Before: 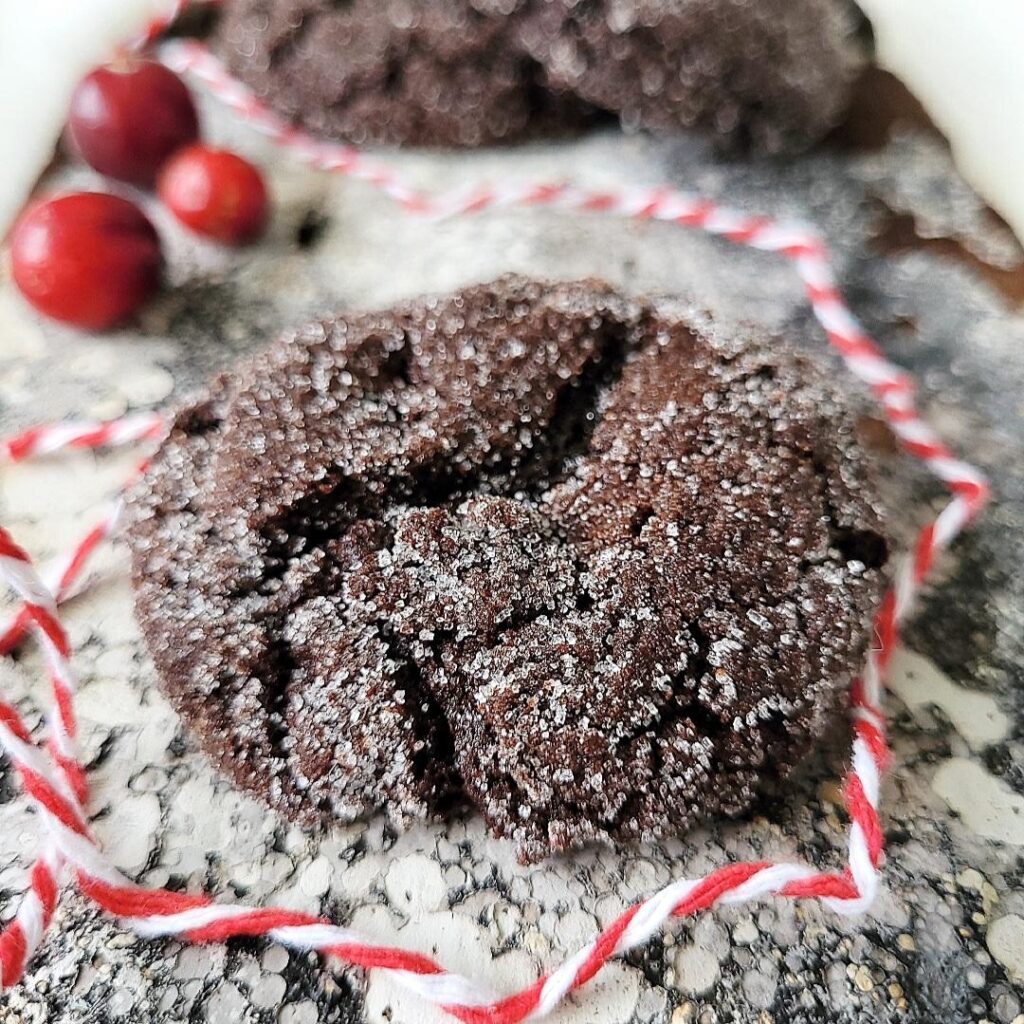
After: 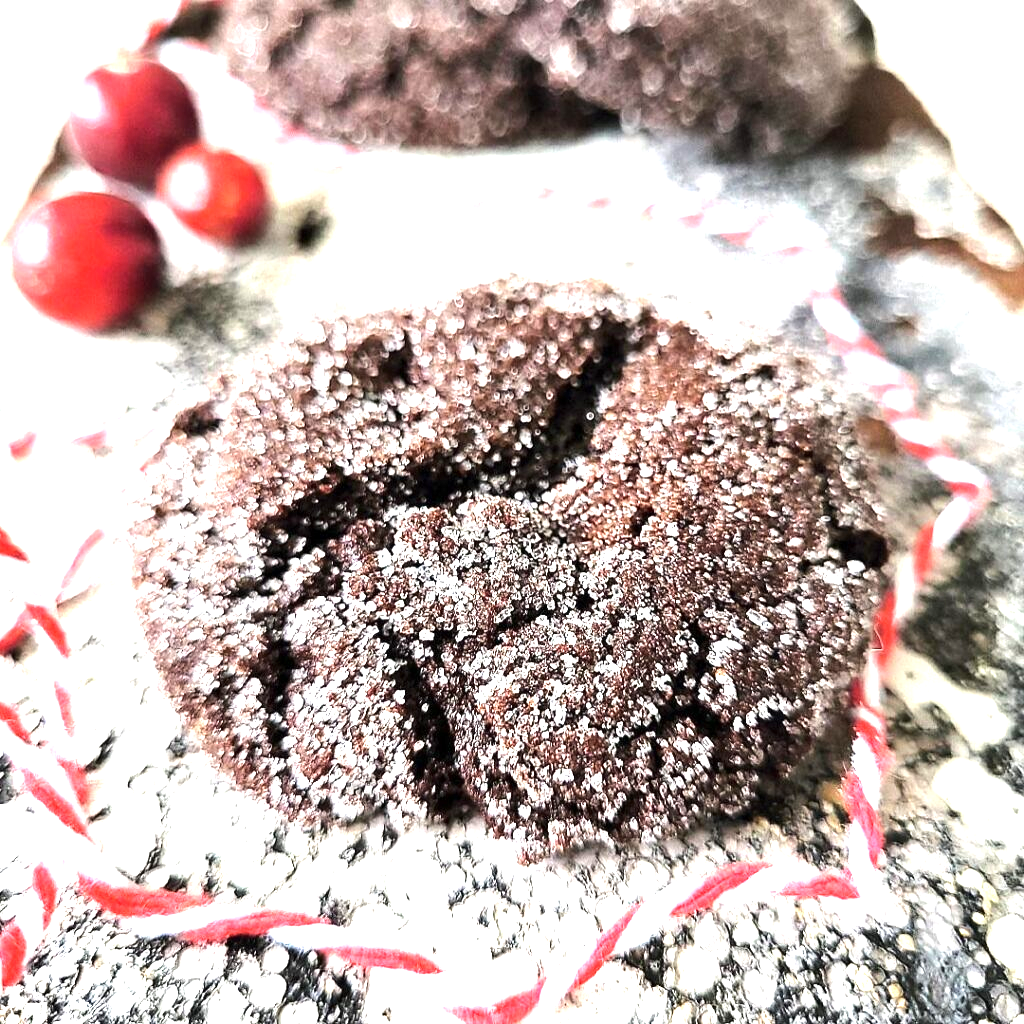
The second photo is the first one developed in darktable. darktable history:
exposure: exposure 1.223 EV, compensate highlight preservation false
tone equalizer: -8 EV -0.417 EV, -7 EV -0.389 EV, -6 EV -0.333 EV, -5 EV -0.222 EV, -3 EV 0.222 EV, -2 EV 0.333 EV, -1 EV 0.389 EV, +0 EV 0.417 EV, edges refinement/feathering 500, mask exposure compensation -1.57 EV, preserve details no
